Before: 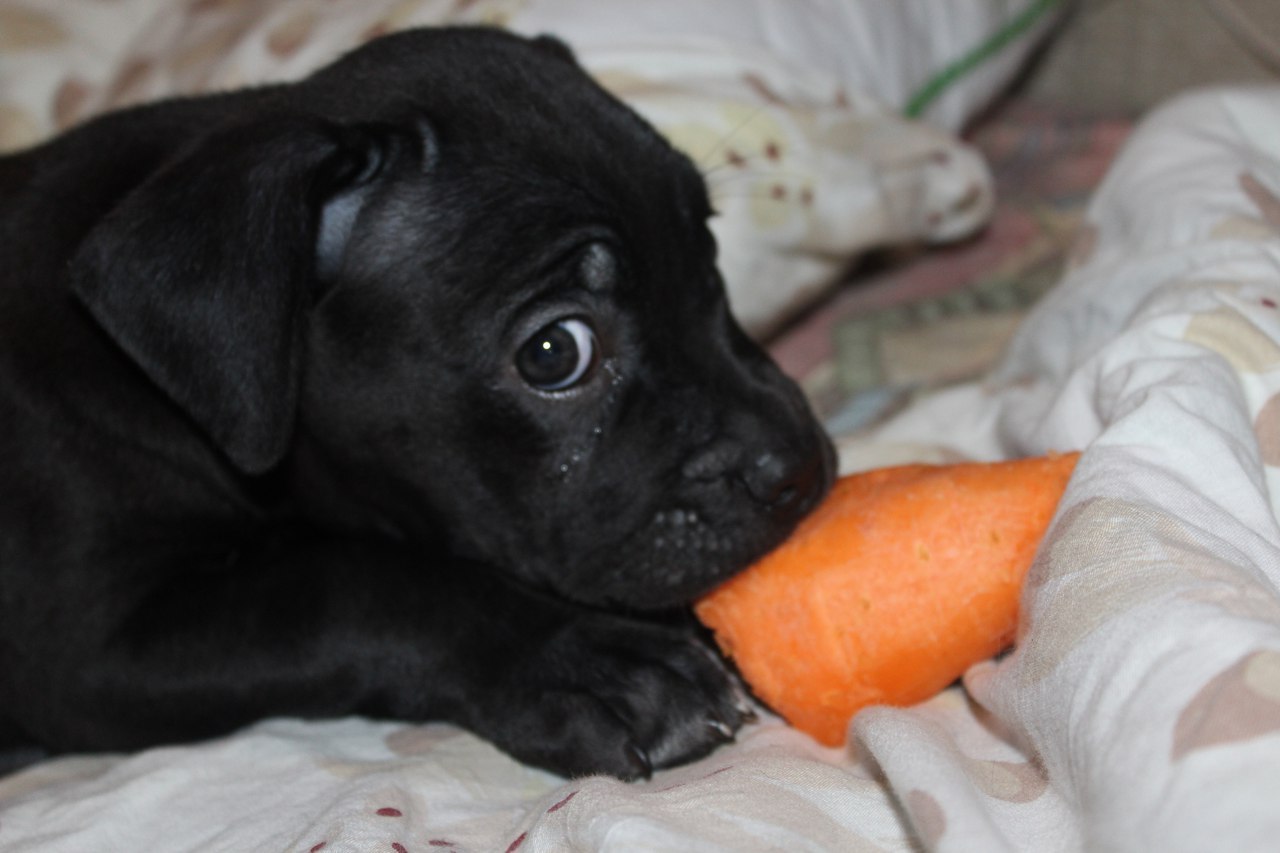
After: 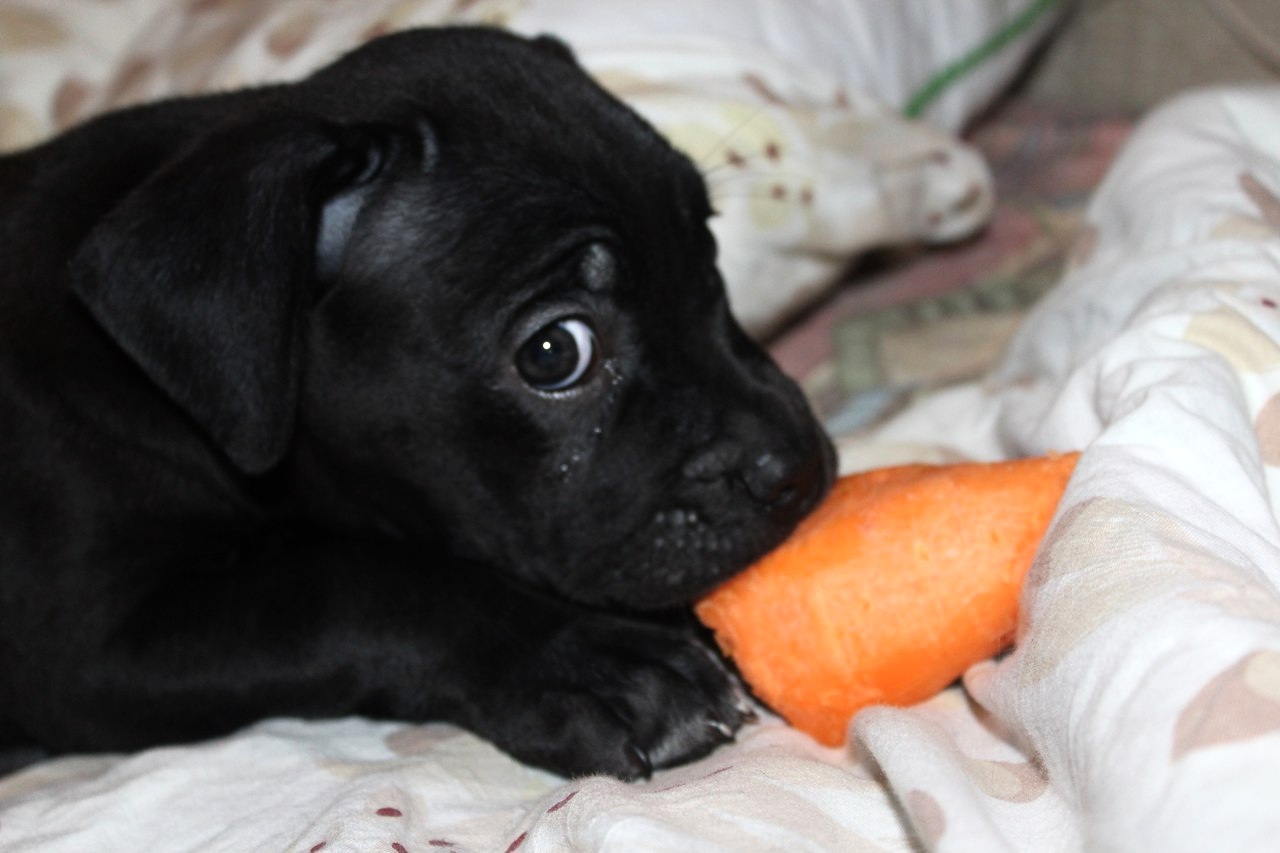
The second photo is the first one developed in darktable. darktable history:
shadows and highlights: shadows -0.33, highlights 40.14
tone equalizer: -8 EV -0.397 EV, -7 EV -0.414 EV, -6 EV -0.308 EV, -5 EV -0.225 EV, -3 EV 0.256 EV, -2 EV 0.356 EV, -1 EV 0.364 EV, +0 EV 0.395 EV, mask exposure compensation -0.507 EV
